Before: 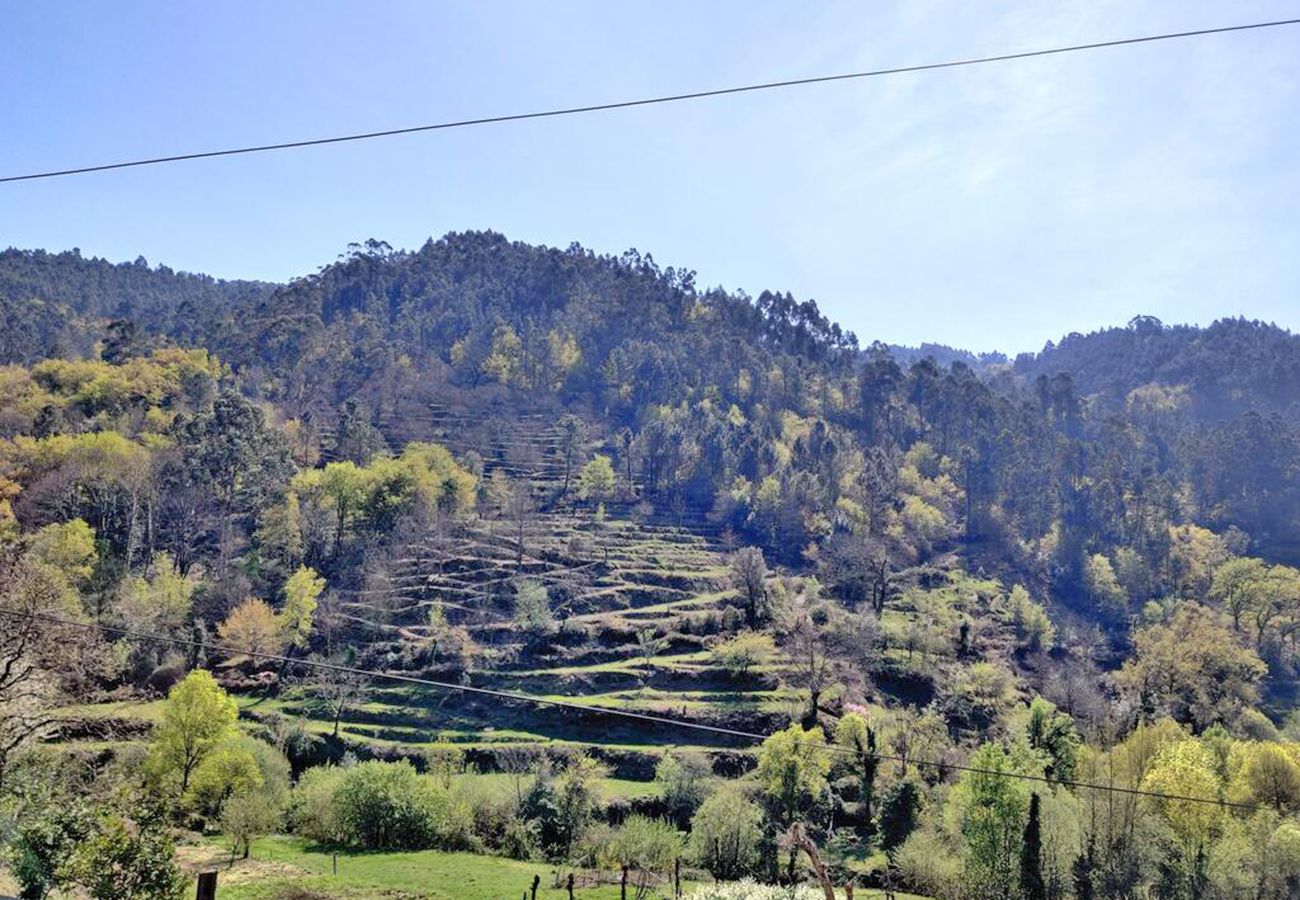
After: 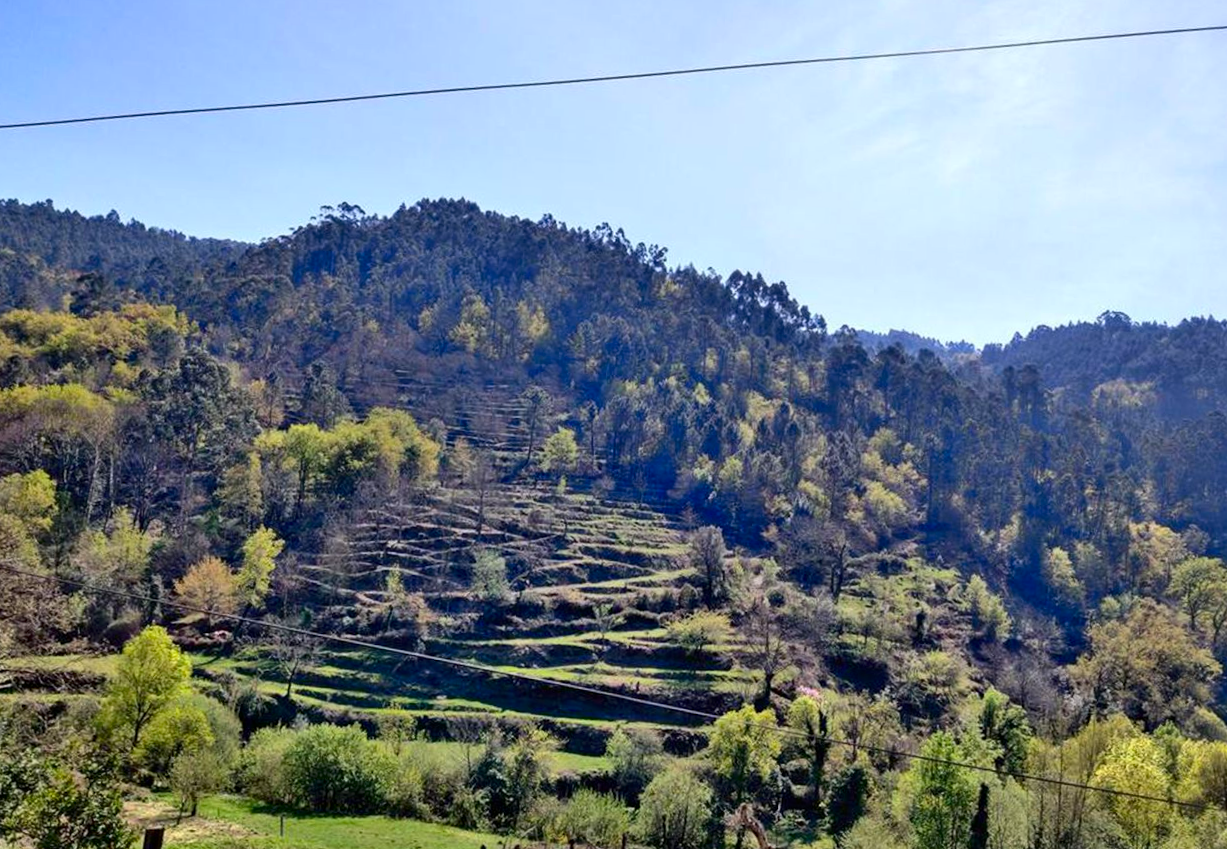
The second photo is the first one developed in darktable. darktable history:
contrast brightness saturation: contrast 0.12, brightness -0.12, saturation 0.2
crop and rotate: angle -2.38°
